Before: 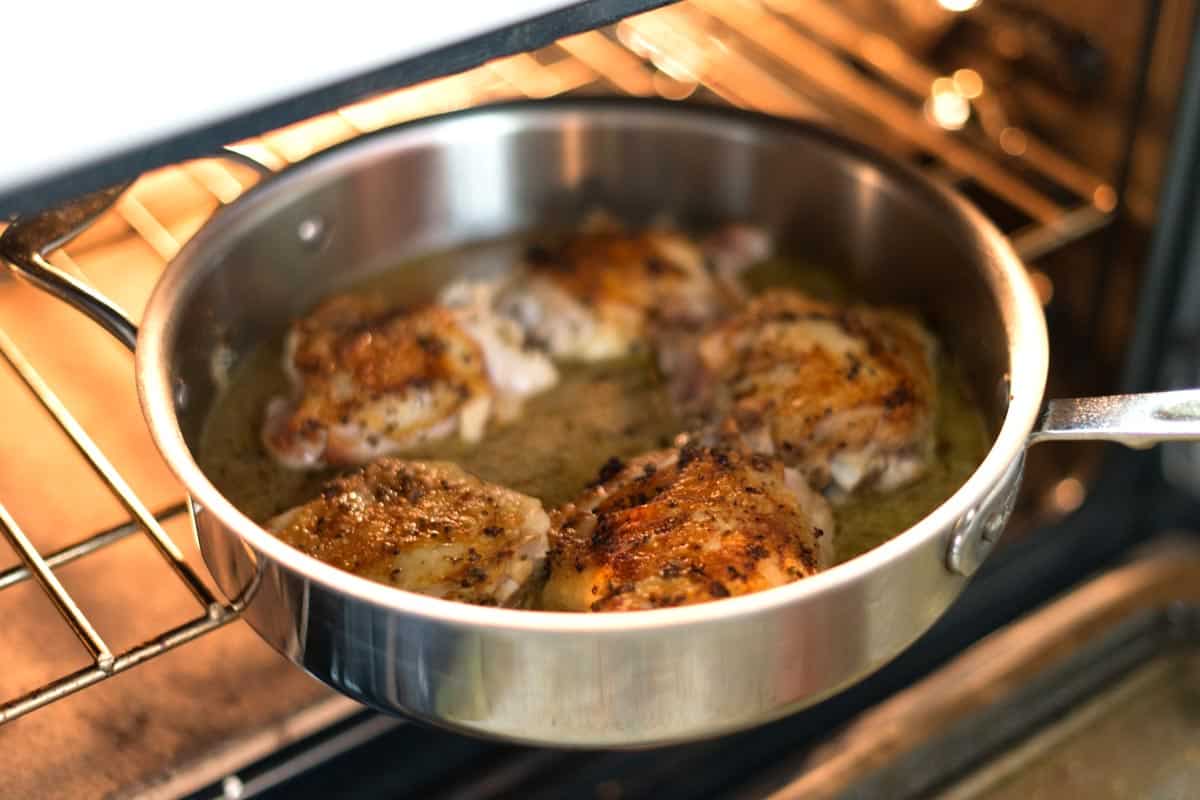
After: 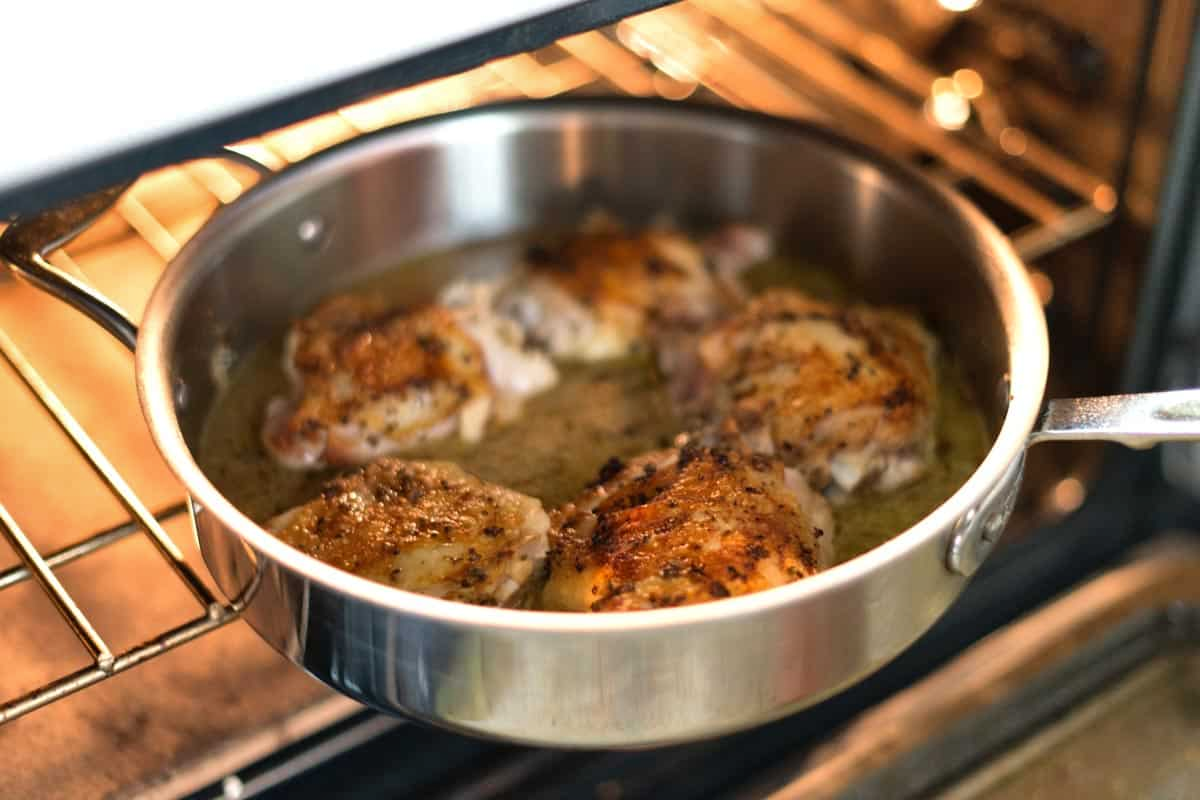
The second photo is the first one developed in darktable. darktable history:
shadows and highlights: shadows 52.92, soften with gaussian
